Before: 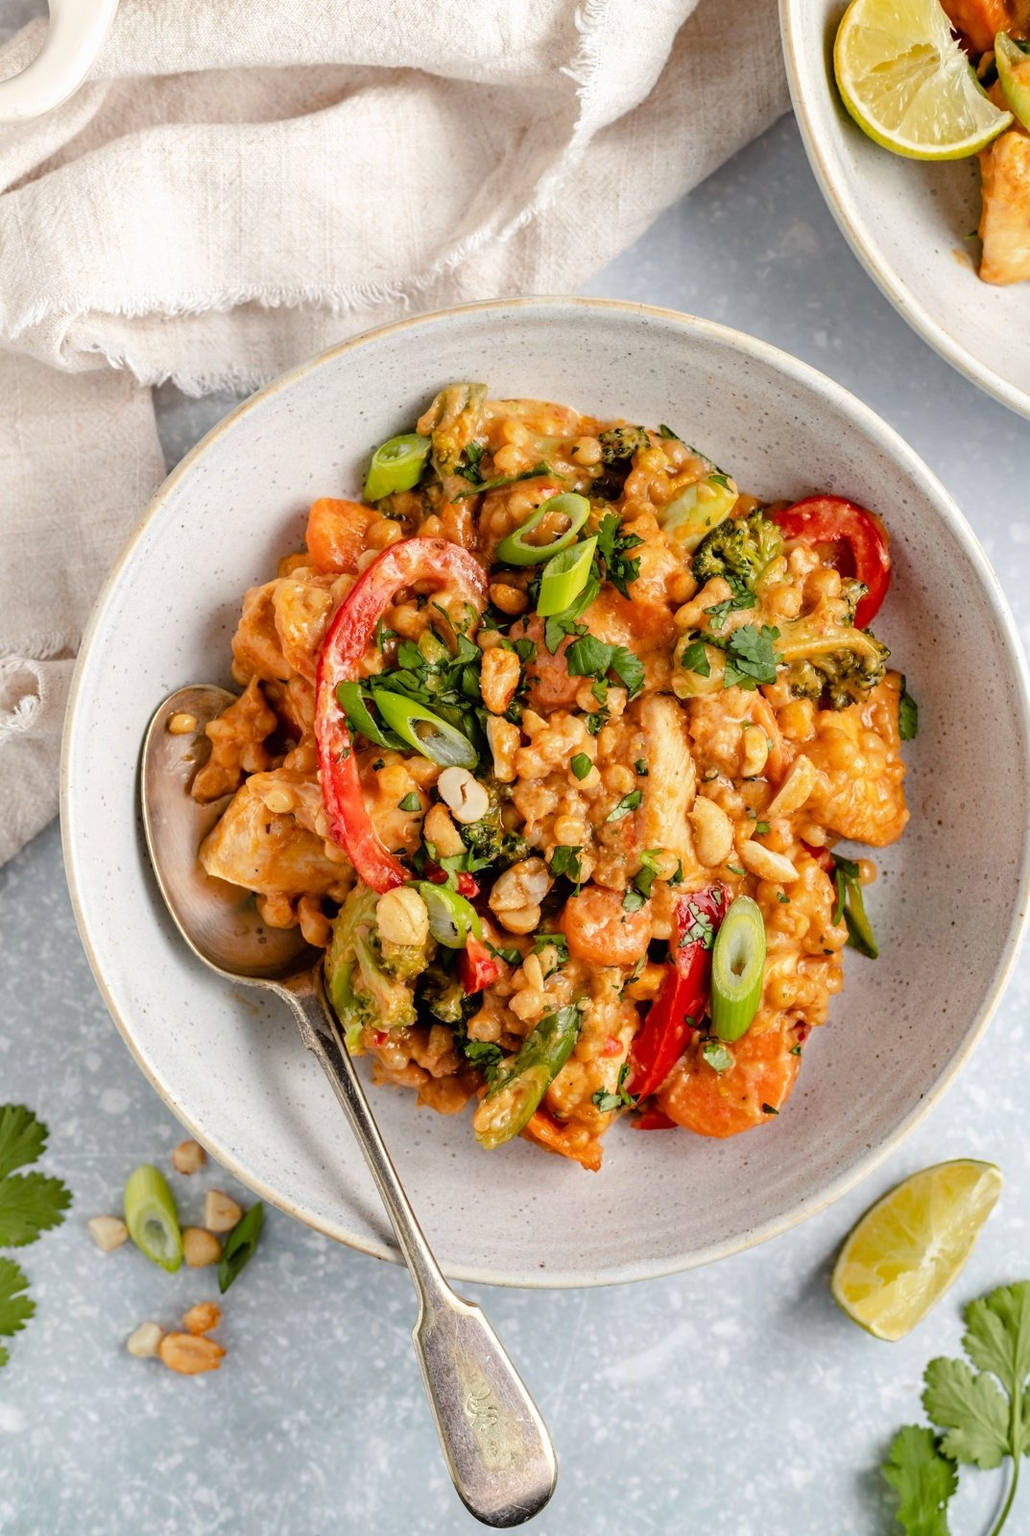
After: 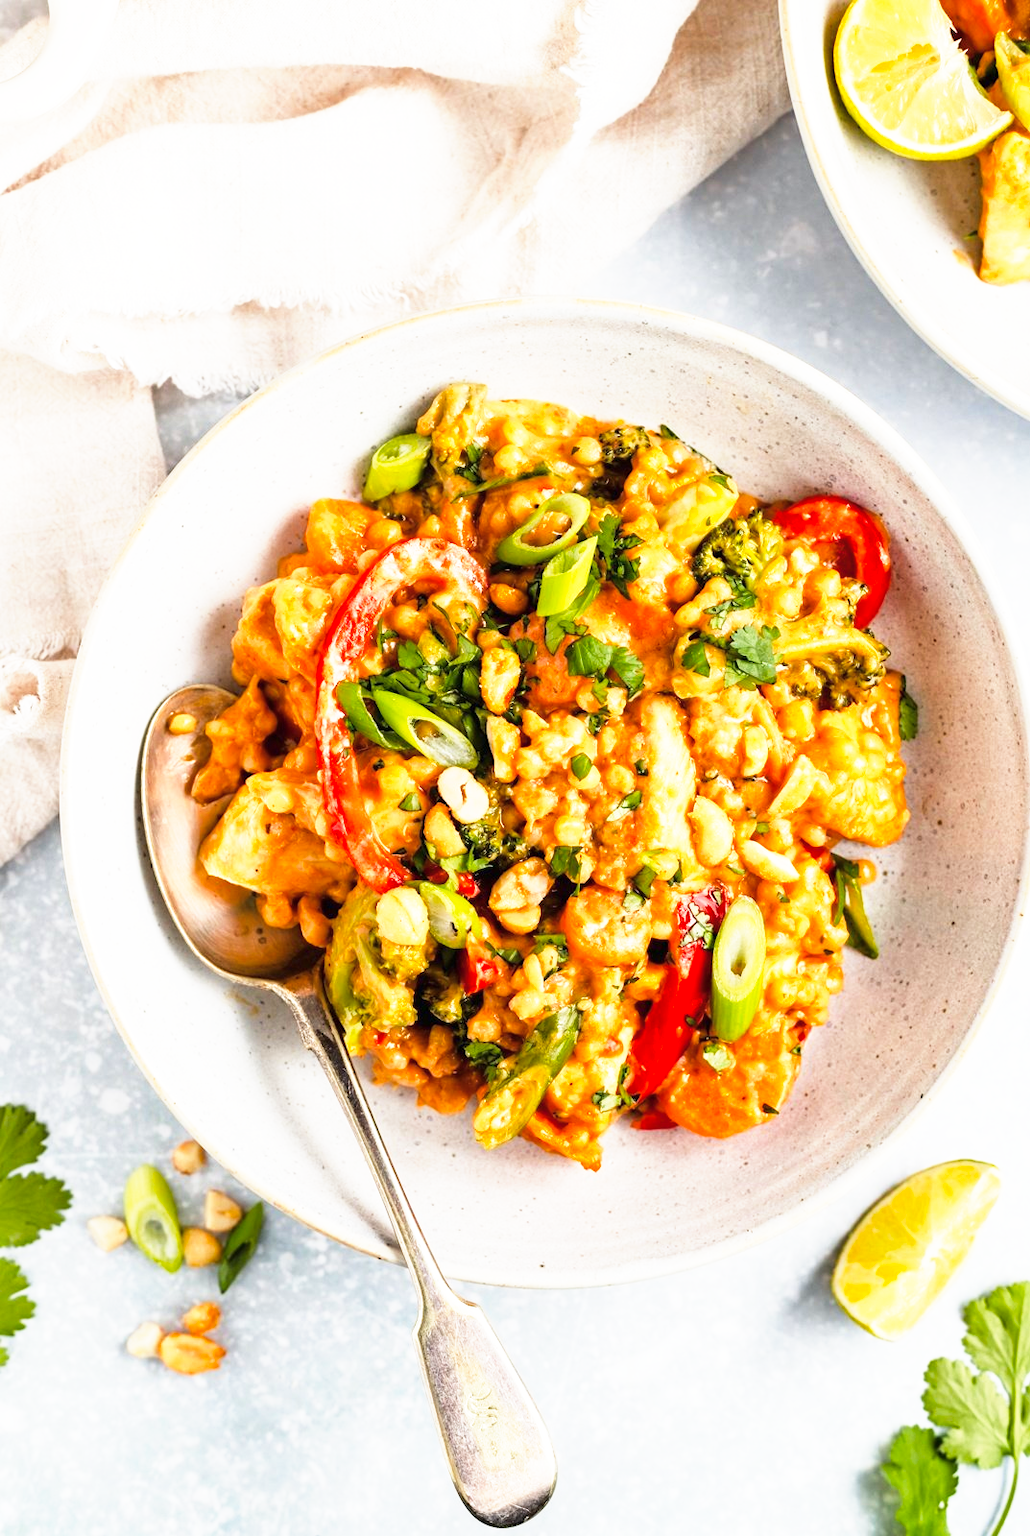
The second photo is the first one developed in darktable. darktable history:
base curve: curves: ch0 [(0, 0) (0.495, 0.917) (1, 1)], preserve colors none
color balance rgb: shadows fall-off 101%, linear chroma grading › mid-tones 7.63%, perceptual saturation grading › mid-tones 11.68%, mask middle-gray fulcrum 22.45%, global vibrance 10.11%, saturation formula JzAzBz (2021)
